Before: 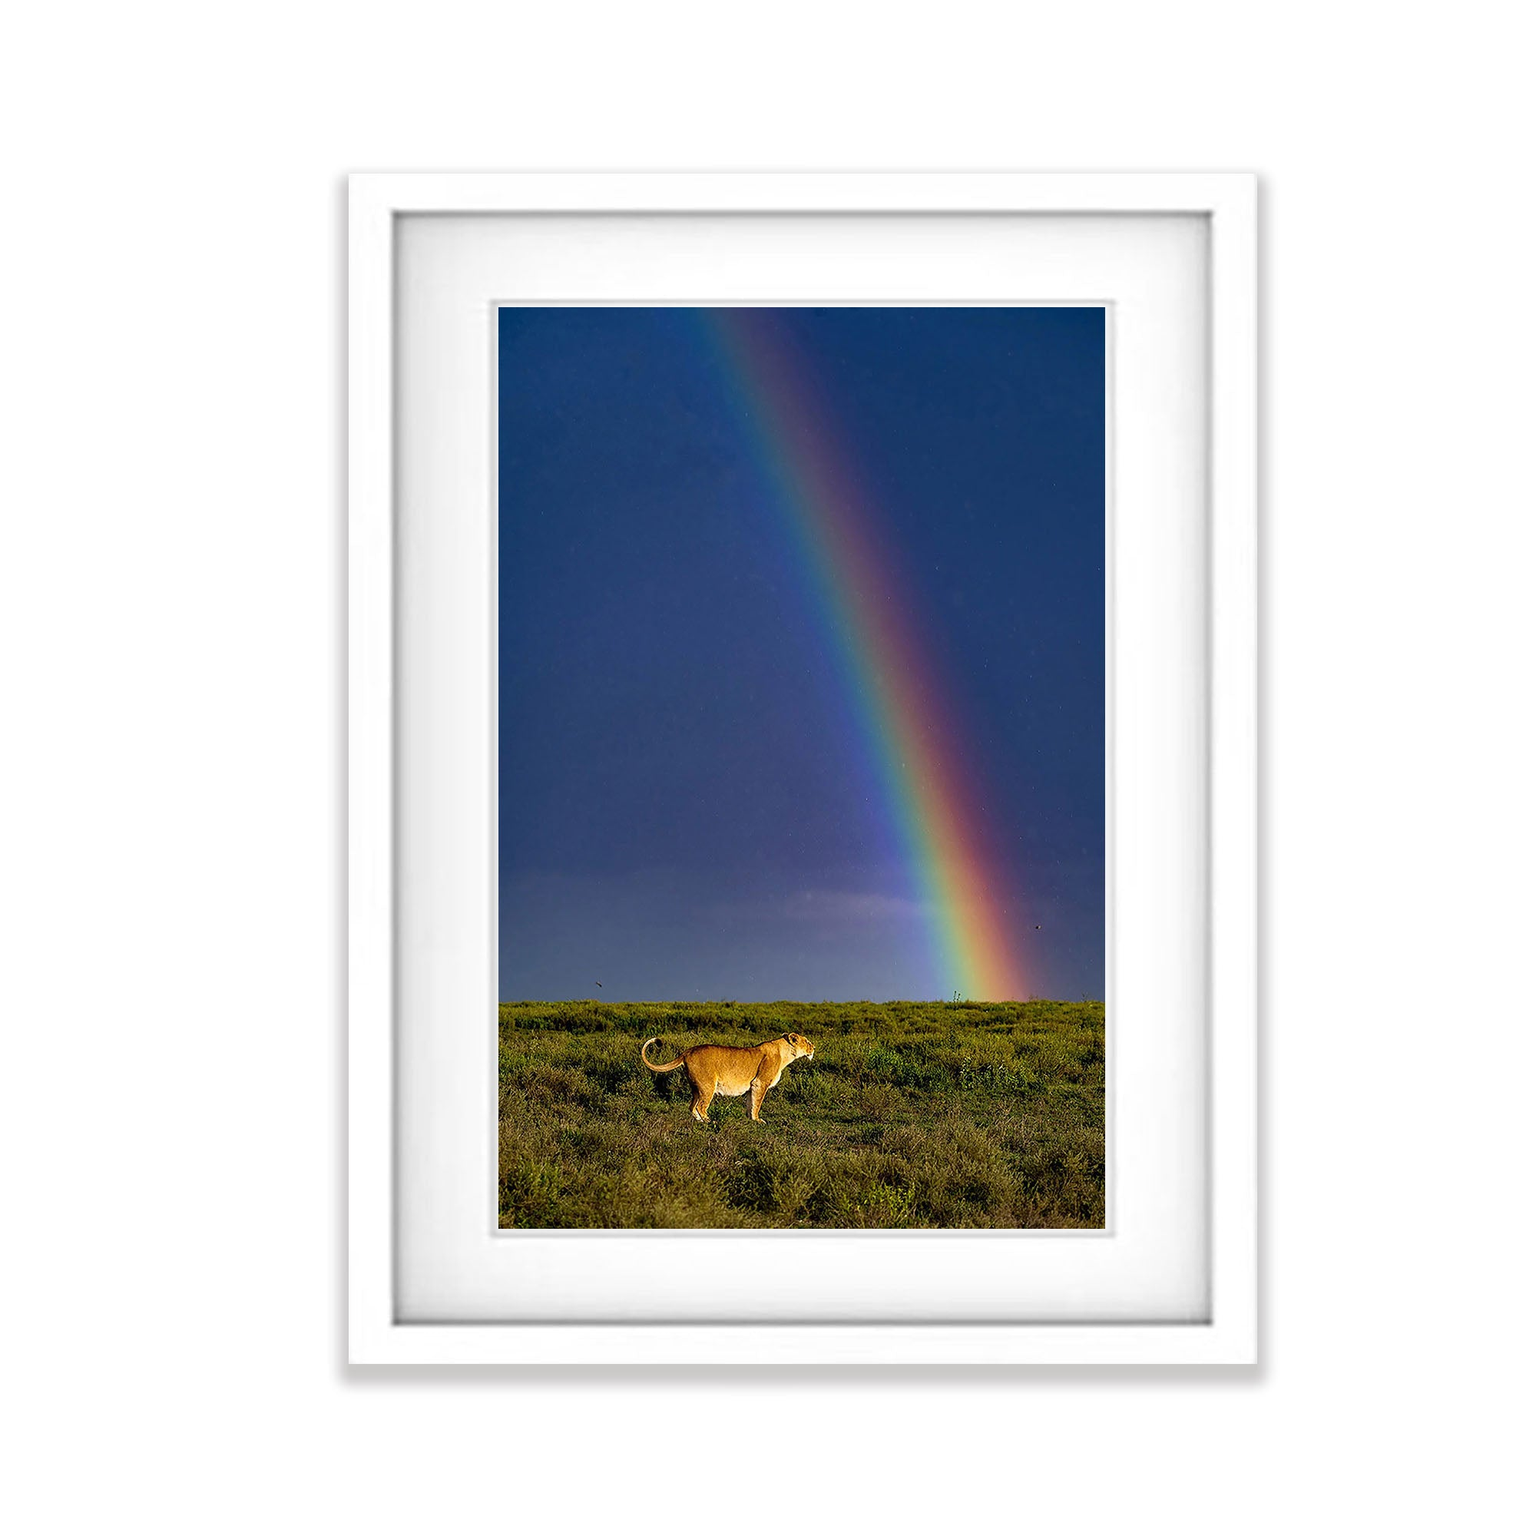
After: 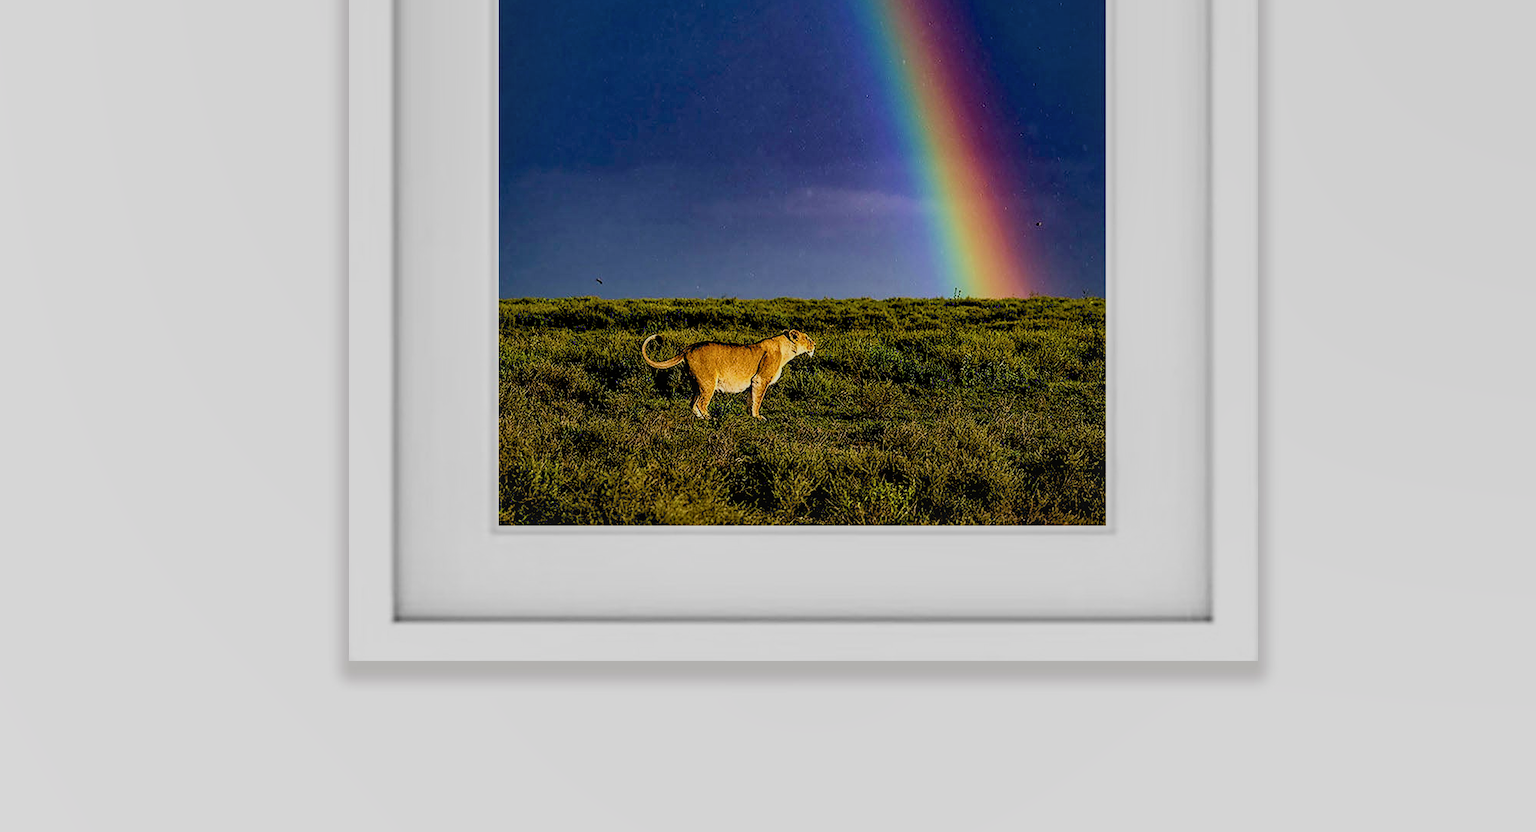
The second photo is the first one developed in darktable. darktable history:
crop and rotate: top 45.821%, right 0.045%
velvia: on, module defaults
filmic rgb: black relative exposure -6.72 EV, white relative exposure 4.56 EV, hardness 3.22, contrast in shadows safe
local contrast: on, module defaults
exposure: black level correction 0.031, exposure 0.321 EV, compensate highlight preservation false
tone equalizer: -8 EV 0.266 EV, -7 EV 0.4 EV, -6 EV 0.385 EV, -5 EV 0.265 EV, -3 EV -0.275 EV, -2 EV -0.436 EV, -1 EV -0.438 EV, +0 EV -0.236 EV
